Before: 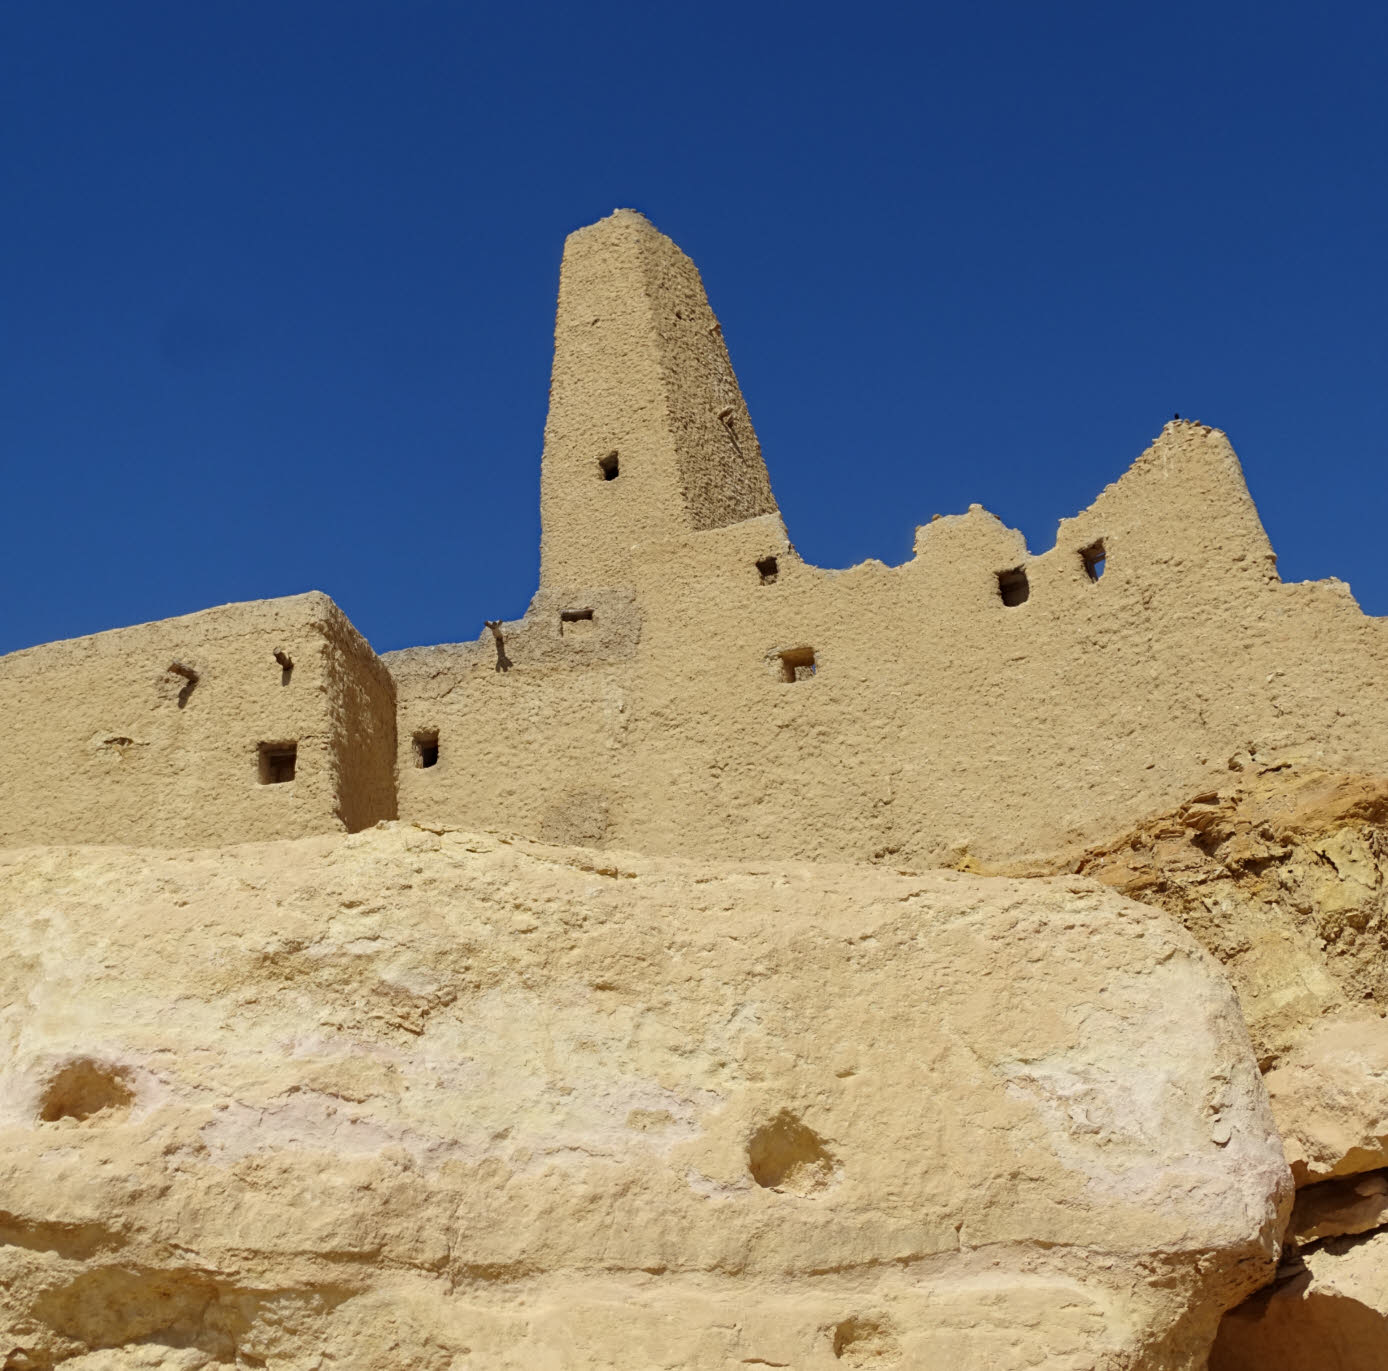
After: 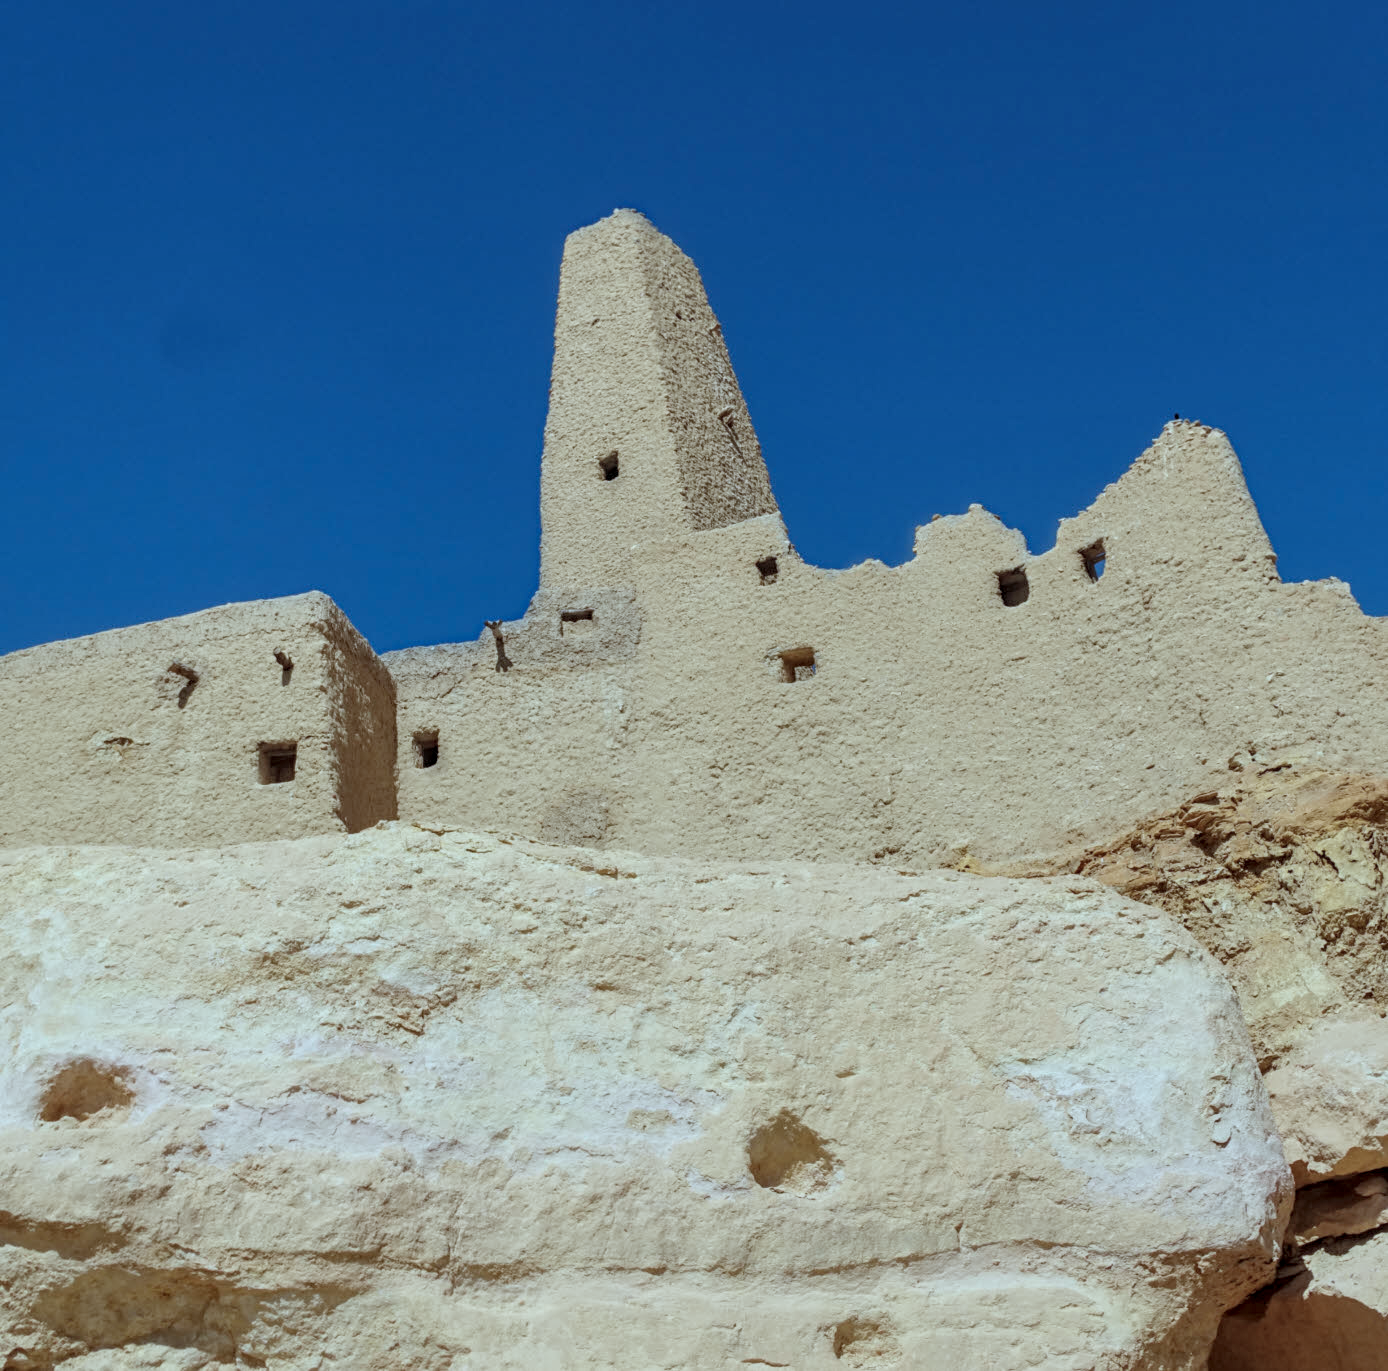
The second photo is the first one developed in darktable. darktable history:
exposure: exposure -0.453 EV, compensate highlight preservation false
color correction: highlights a* -9.61, highlights b* -21.27
local contrast: detail 140%
contrast brightness saturation: brightness 0.153
tone equalizer: -7 EV 0.166 EV, -6 EV 0.147 EV, -5 EV 0.084 EV, -4 EV 0.078 EV, -2 EV -0.034 EV, -1 EV -0.03 EV, +0 EV -0.08 EV
